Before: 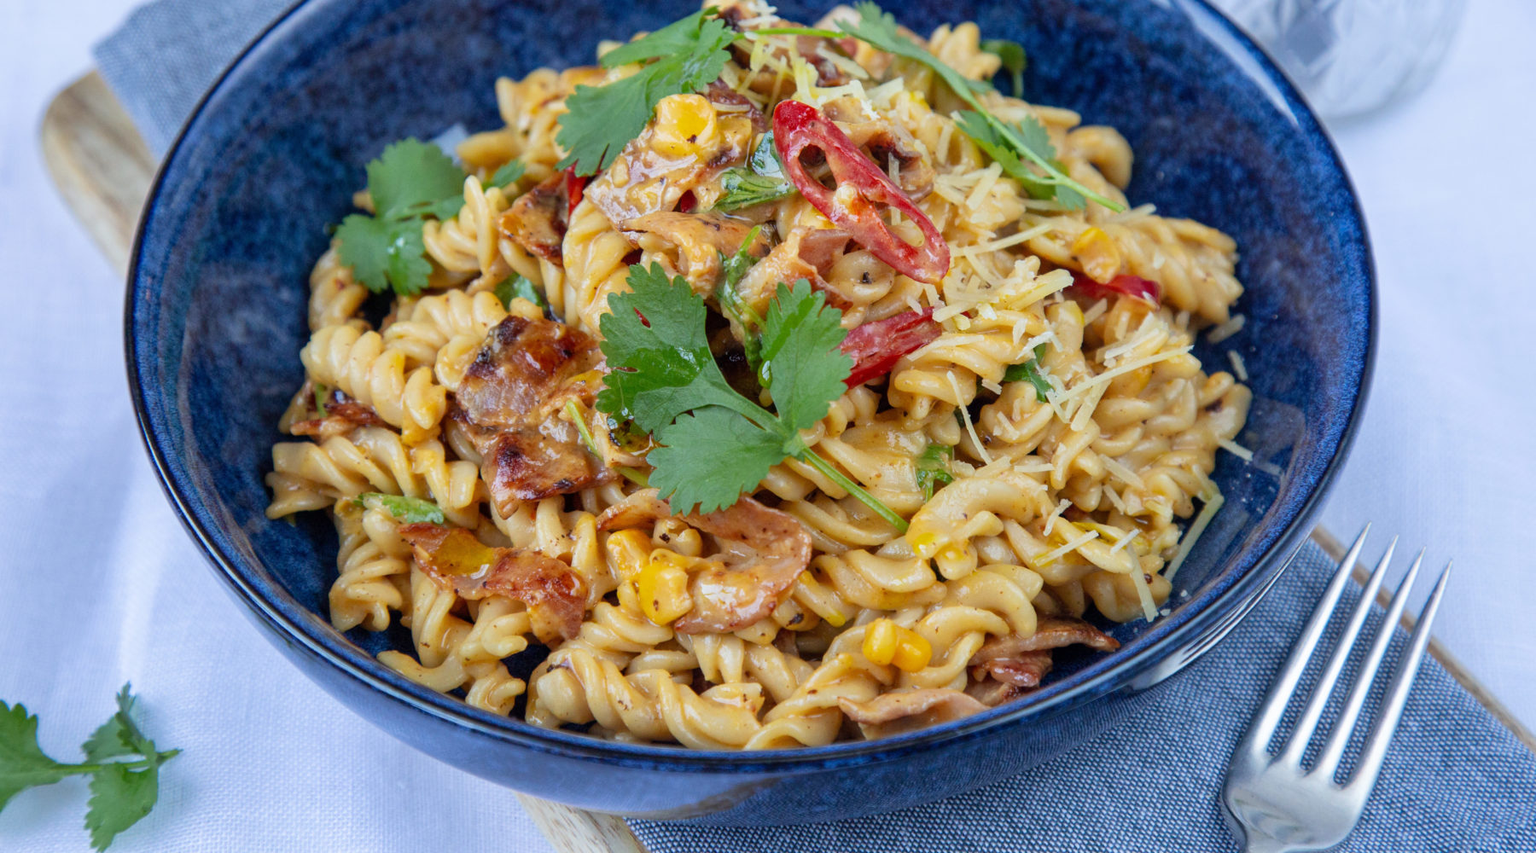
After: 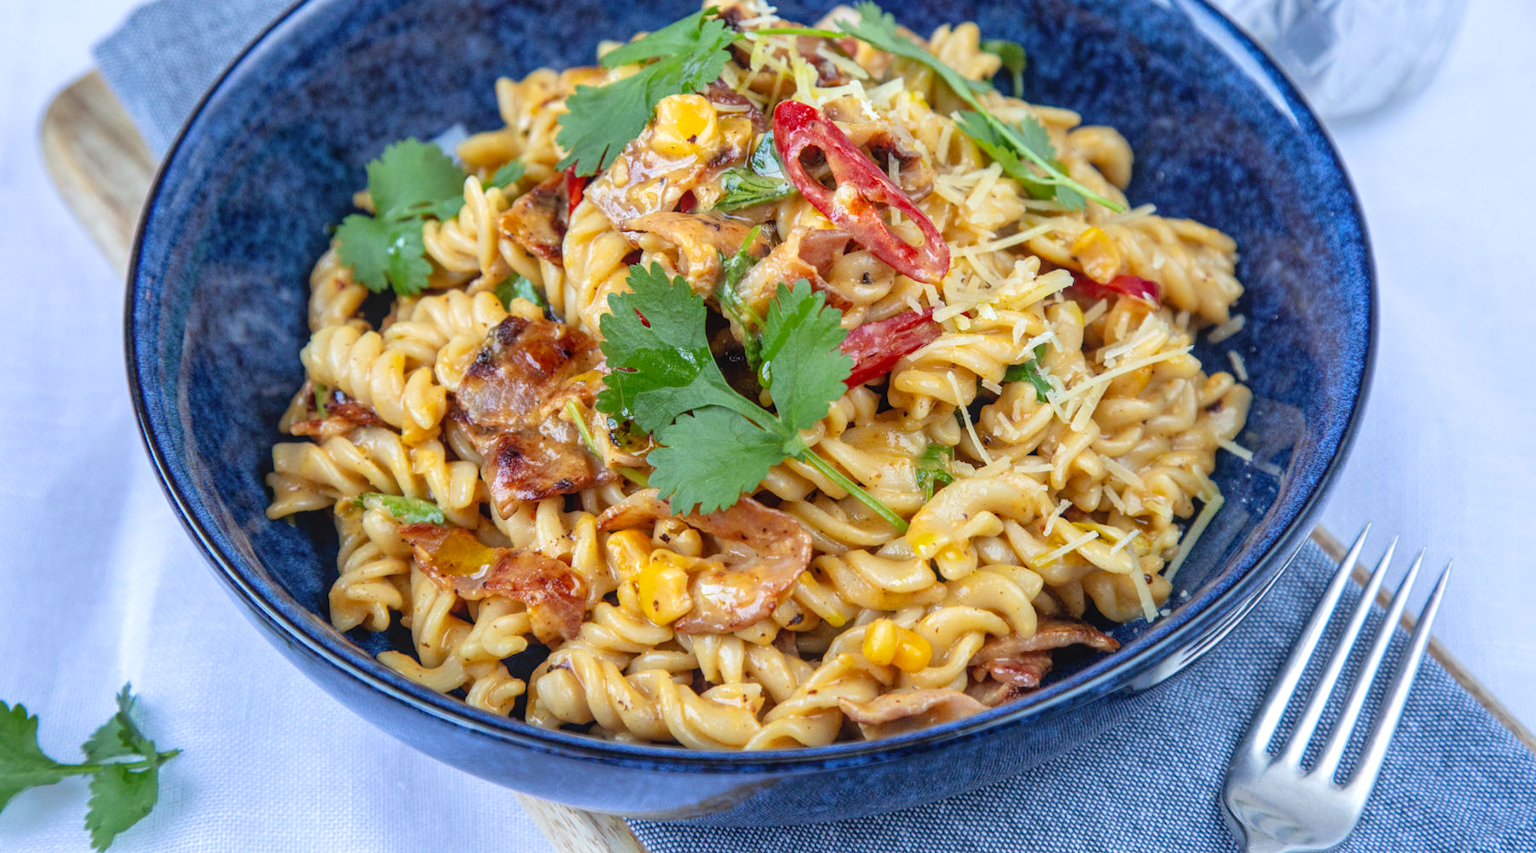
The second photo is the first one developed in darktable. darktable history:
tone equalizer: -8 EV -0.38 EV, -7 EV -0.411 EV, -6 EV -0.295 EV, -5 EV -0.234 EV, -3 EV 0.254 EV, -2 EV 0.344 EV, -1 EV 0.376 EV, +0 EV 0.389 EV
contrast brightness saturation: contrast -0.13
local contrast: on, module defaults
